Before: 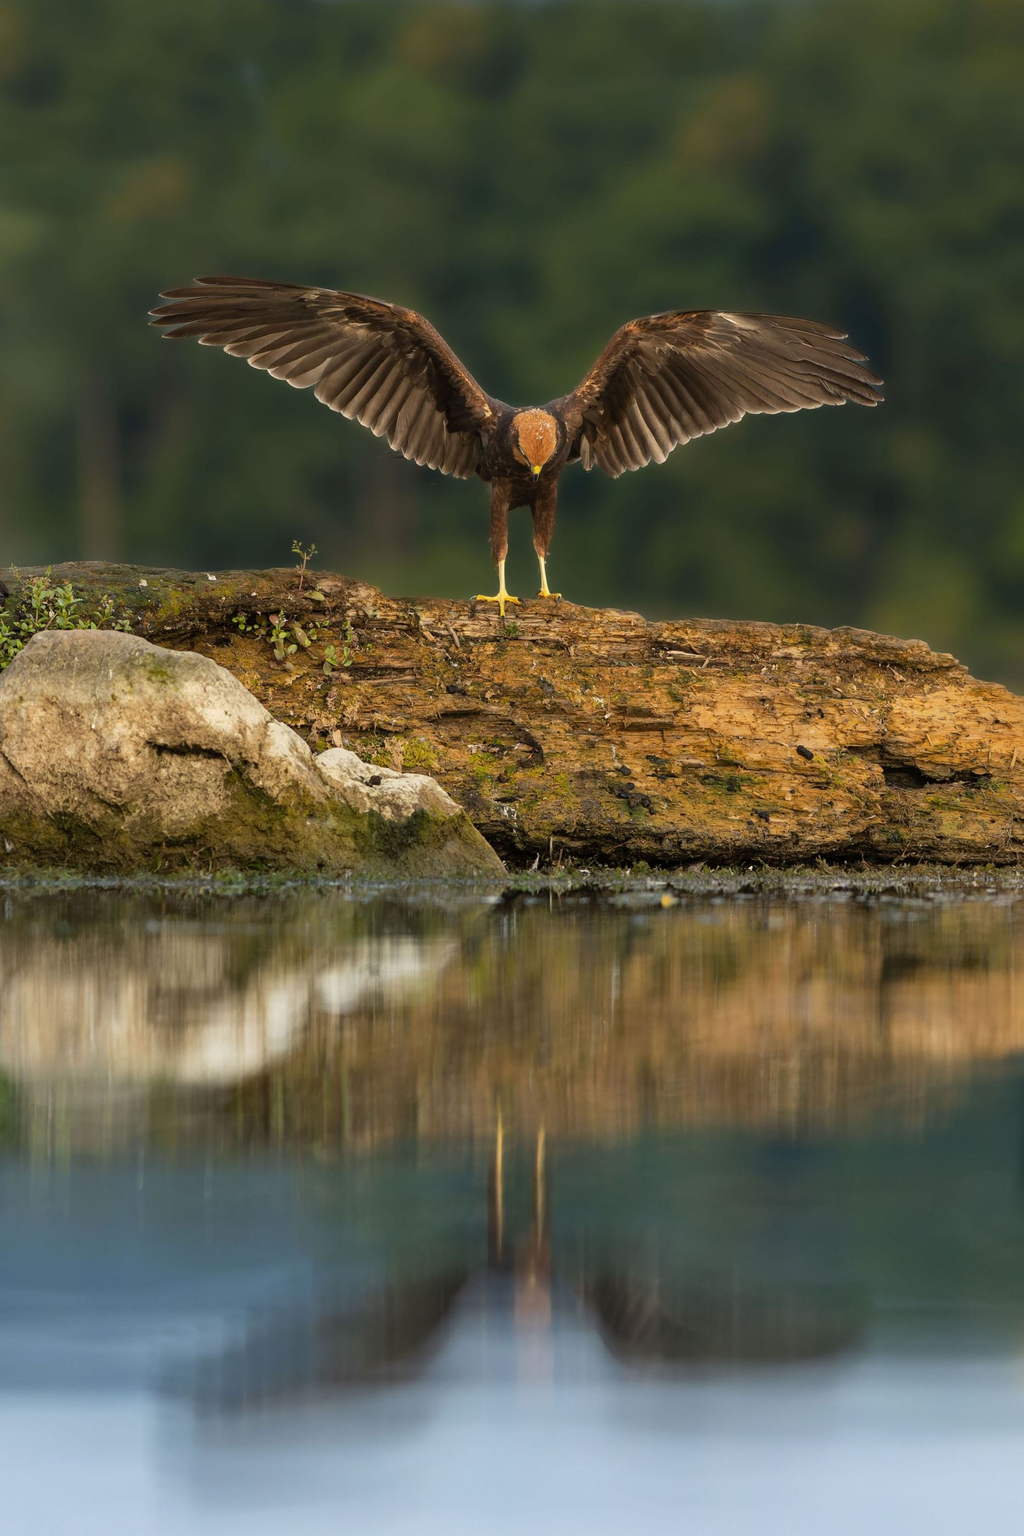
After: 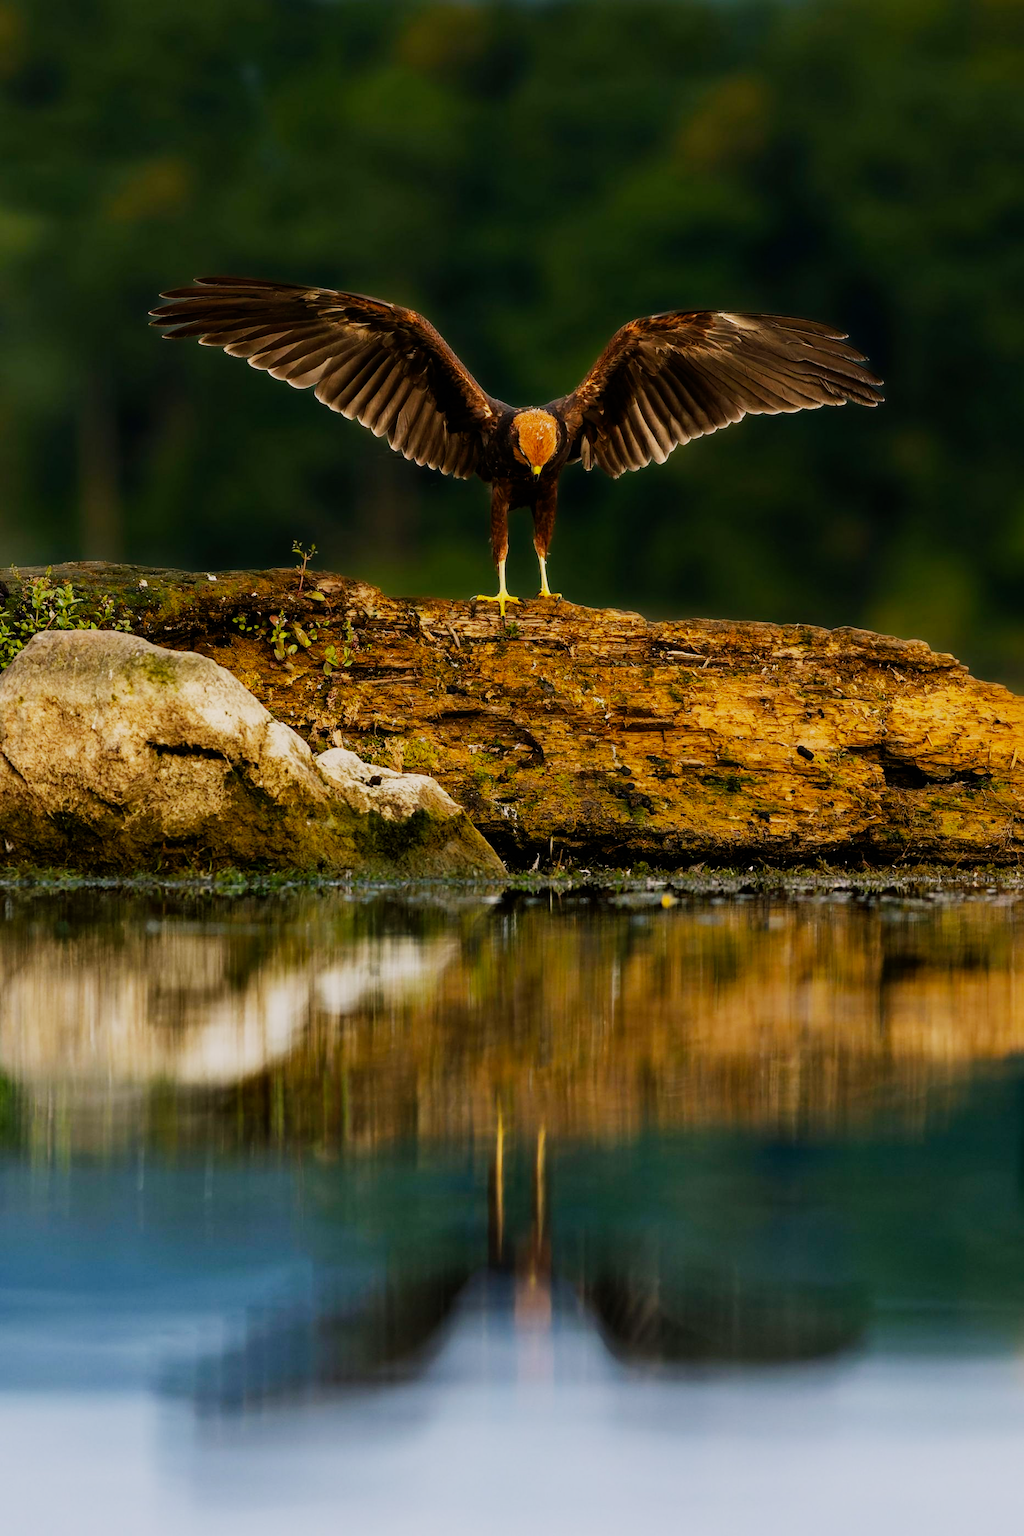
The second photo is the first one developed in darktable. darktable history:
color balance rgb: shadows lift › chroma 2%, shadows lift › hue 217.2°, power › chroma 0.25%, power › hue 60°, highlights gain › chroma 1.5%, highlights gain › hue 309.6°, global offset › luminance -0.5%, perceptual saturation grading › global saturation 15%, global vibrance 20%
sigmoid: contrast 1.8, skew -0.2, preserve hue 0%, red attenuation 0.1, red rotation 0.035, green attenuation 0.1, green rotation -0.017, blue attenuation 0.15, blue rotation -0.052, base primaries Rec2020
